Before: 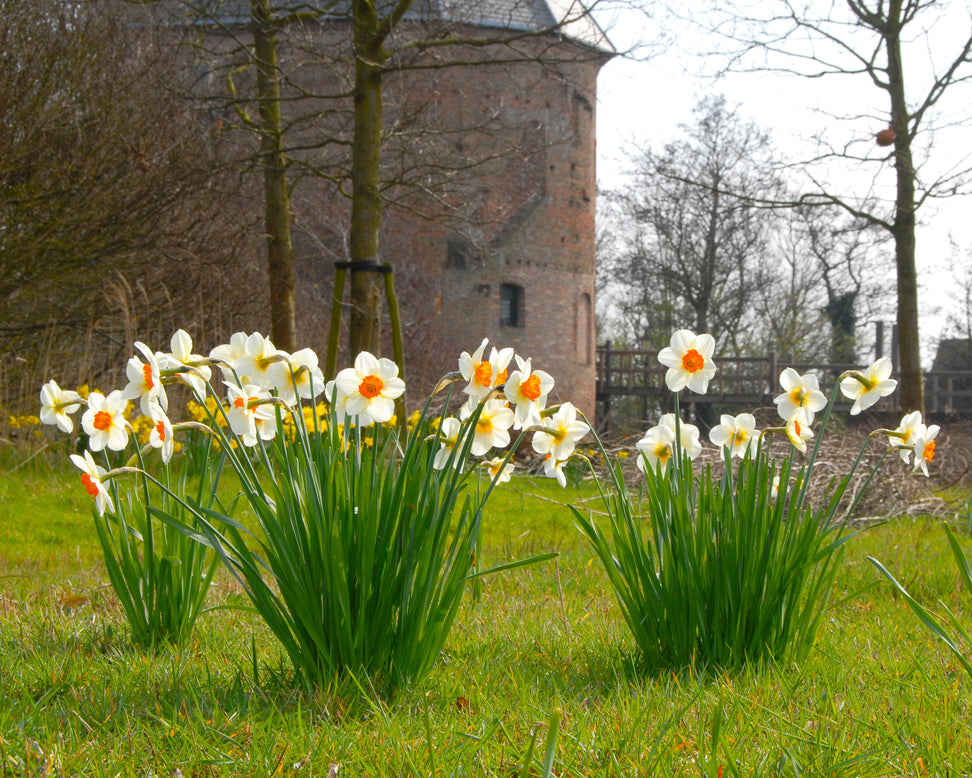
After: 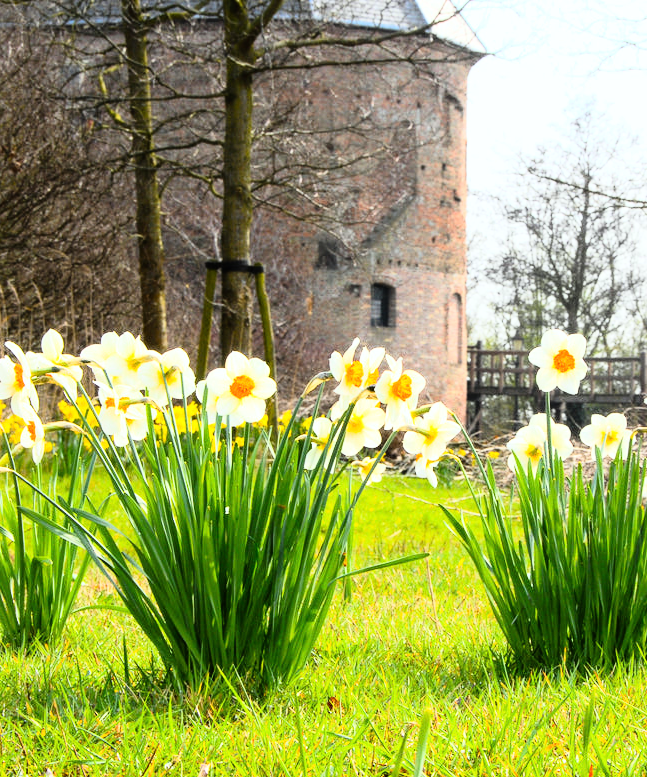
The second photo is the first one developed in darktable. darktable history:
white balance: red 0.978, blue 0.999
crop and rotate: left 13.342%, right 19.991%
rgb curve: curves: ch0 [(0, 0) (0.21, 0.15) (0.24, 0.21) (0.5, 0.75) (0.75, 0.96) (0.89, 0.99) (1, 1)]; ch1 [(0, 0.02) (0.21, 0.13) (0.25, 0.2) (0.5, 0.67) (0.75, 0.9) (0.89, 0.97) (1, 1)]; ch2 [(0, 0.02) (0.21, 0.13) (0.25, 0.2) (0.5, 0.67) (0.75, 0.9) (0.89, 0.97) (1, 1)], compensate middle gray true
exposure: exposure 0.127 EV, compensate highlight preservation false
